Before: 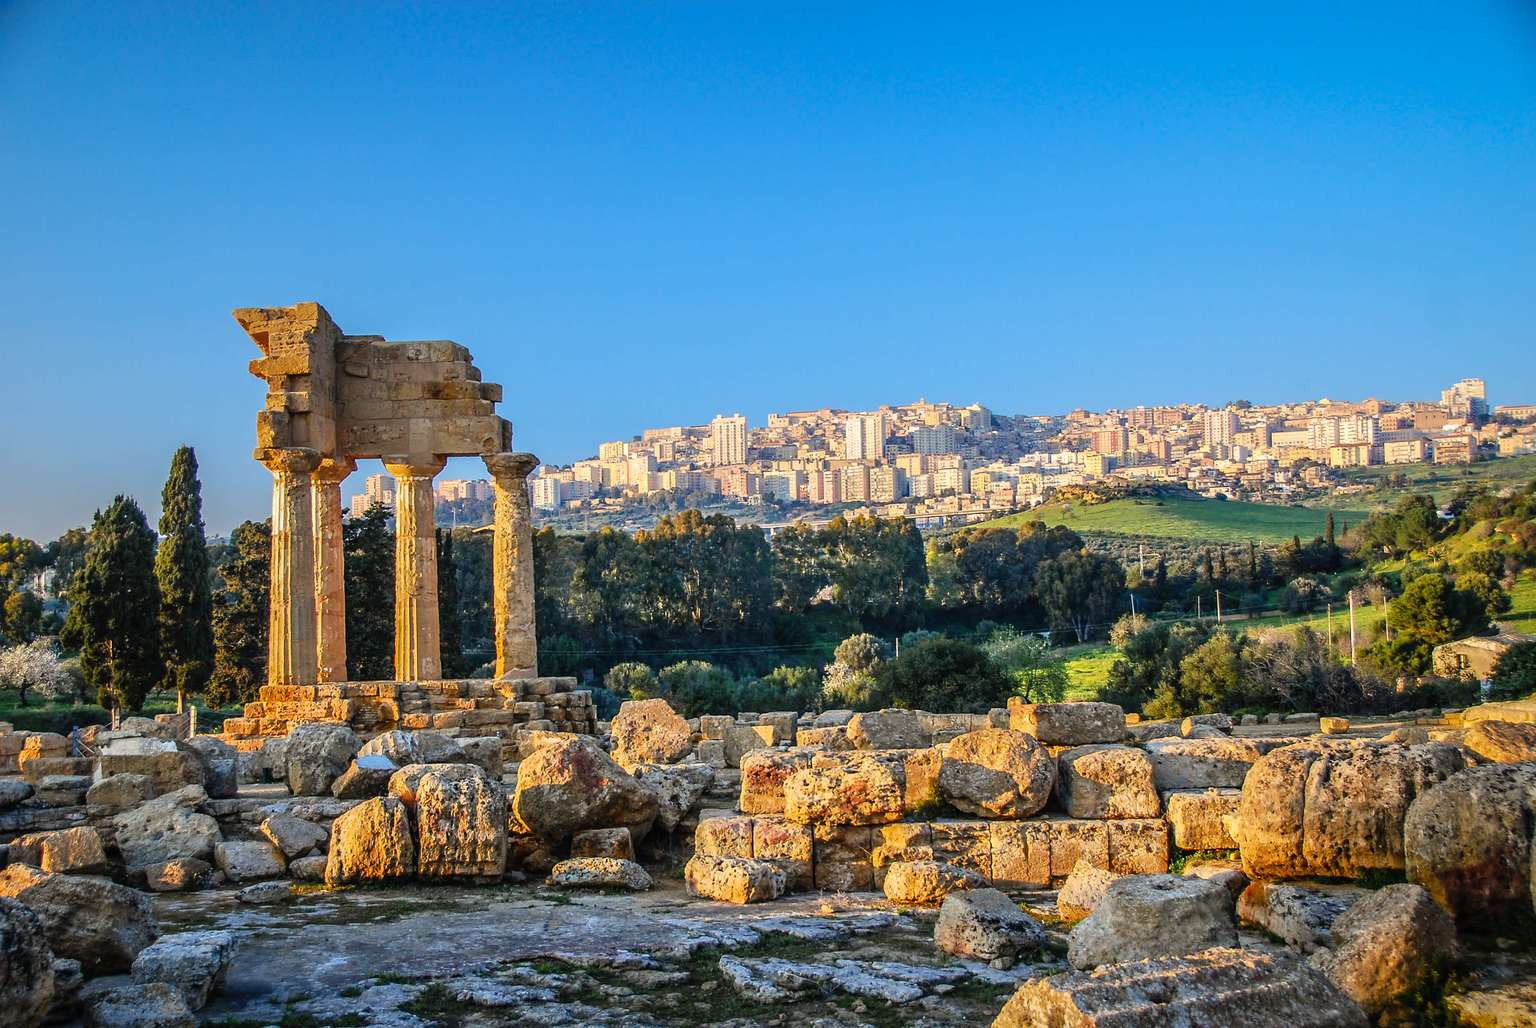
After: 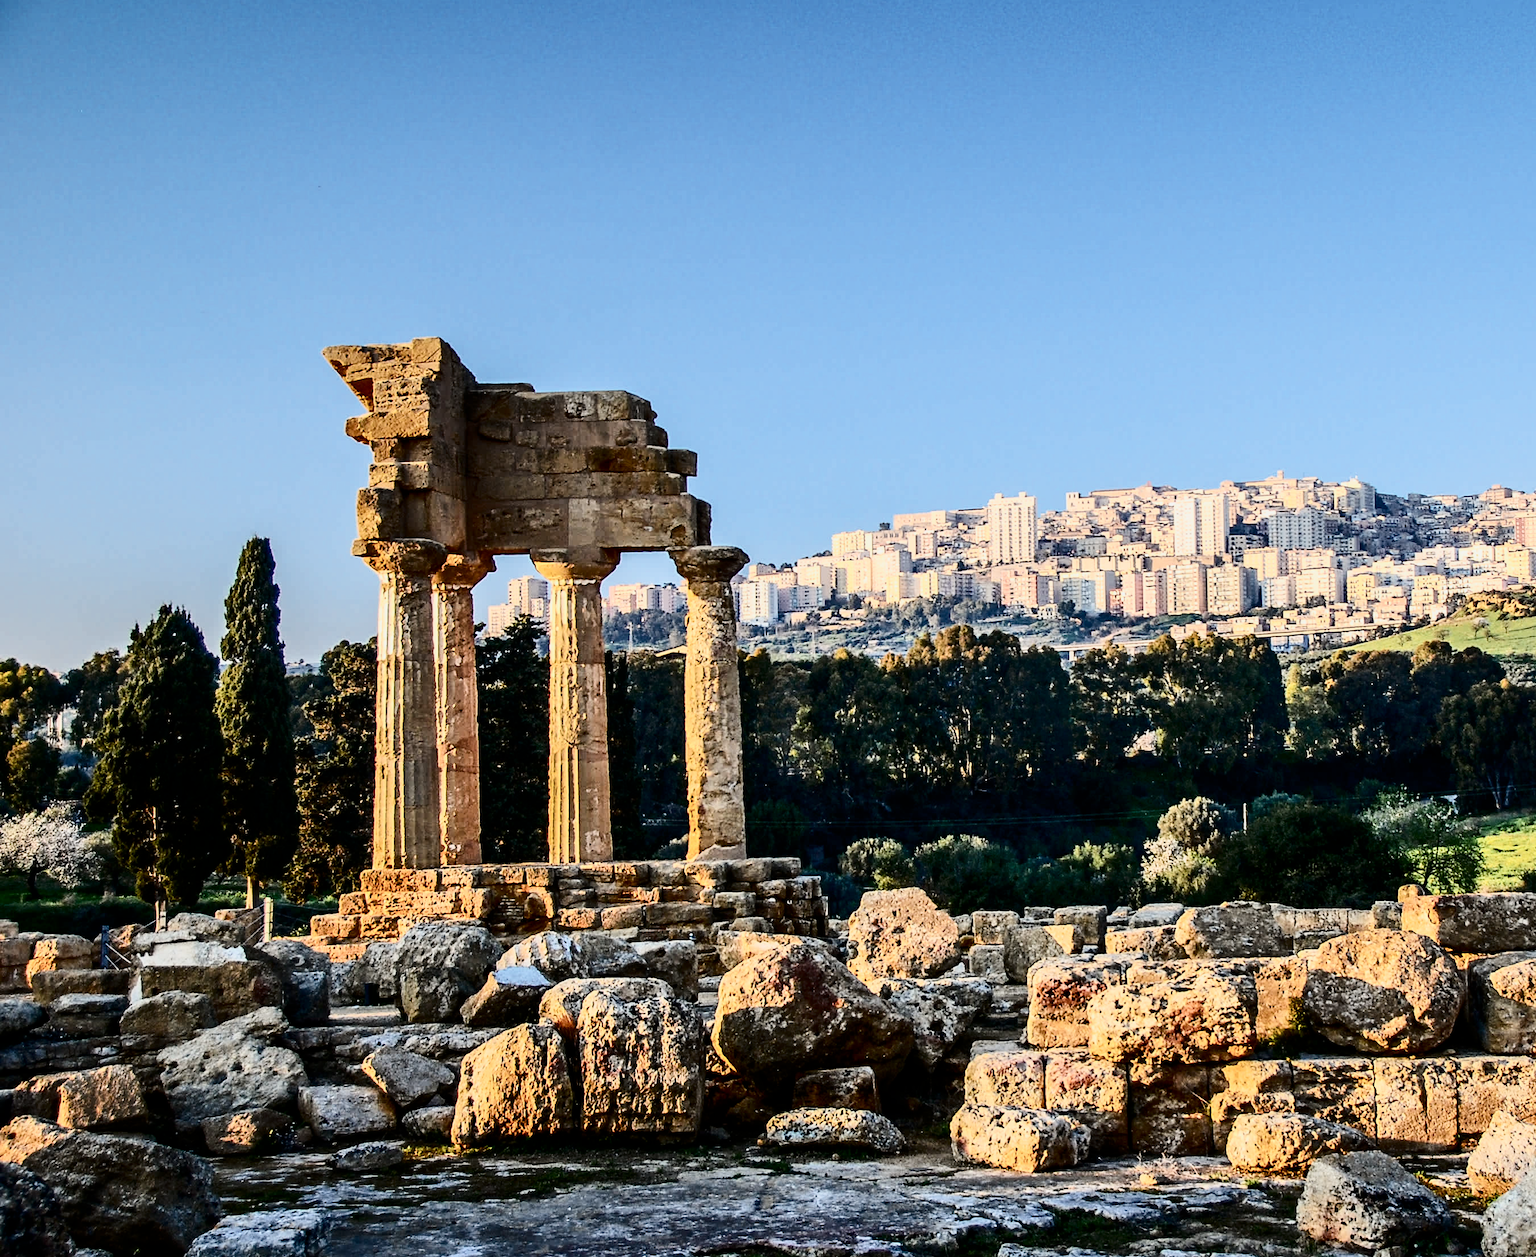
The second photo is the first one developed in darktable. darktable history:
crop: top 5.803%, right 27.864%, bottom 5.804%
filmic rgb: black relative exposure -7.65 EV, white relative exposure 4.56 EV, hardness 3.61
contrast brightness saturation: contrast 0.5, saturation -0.1
